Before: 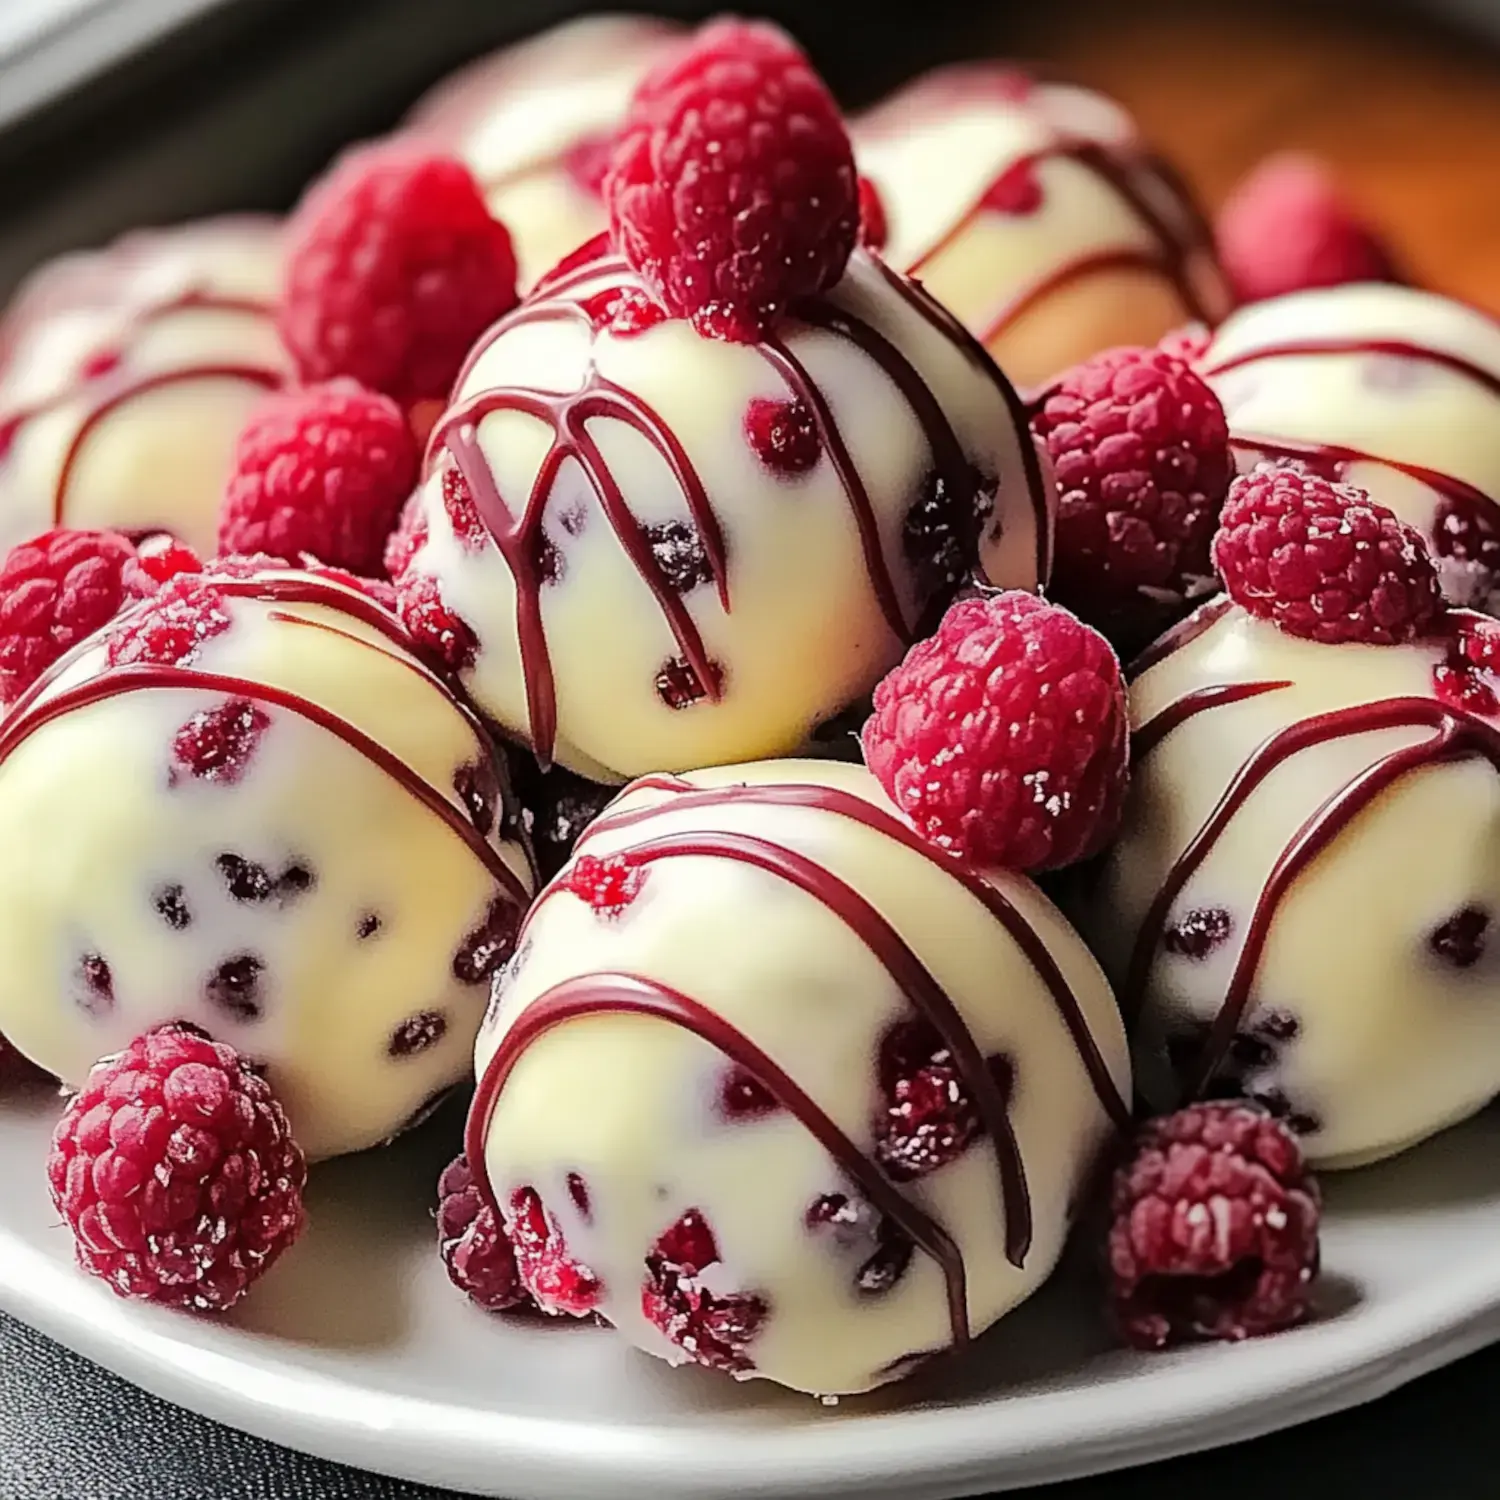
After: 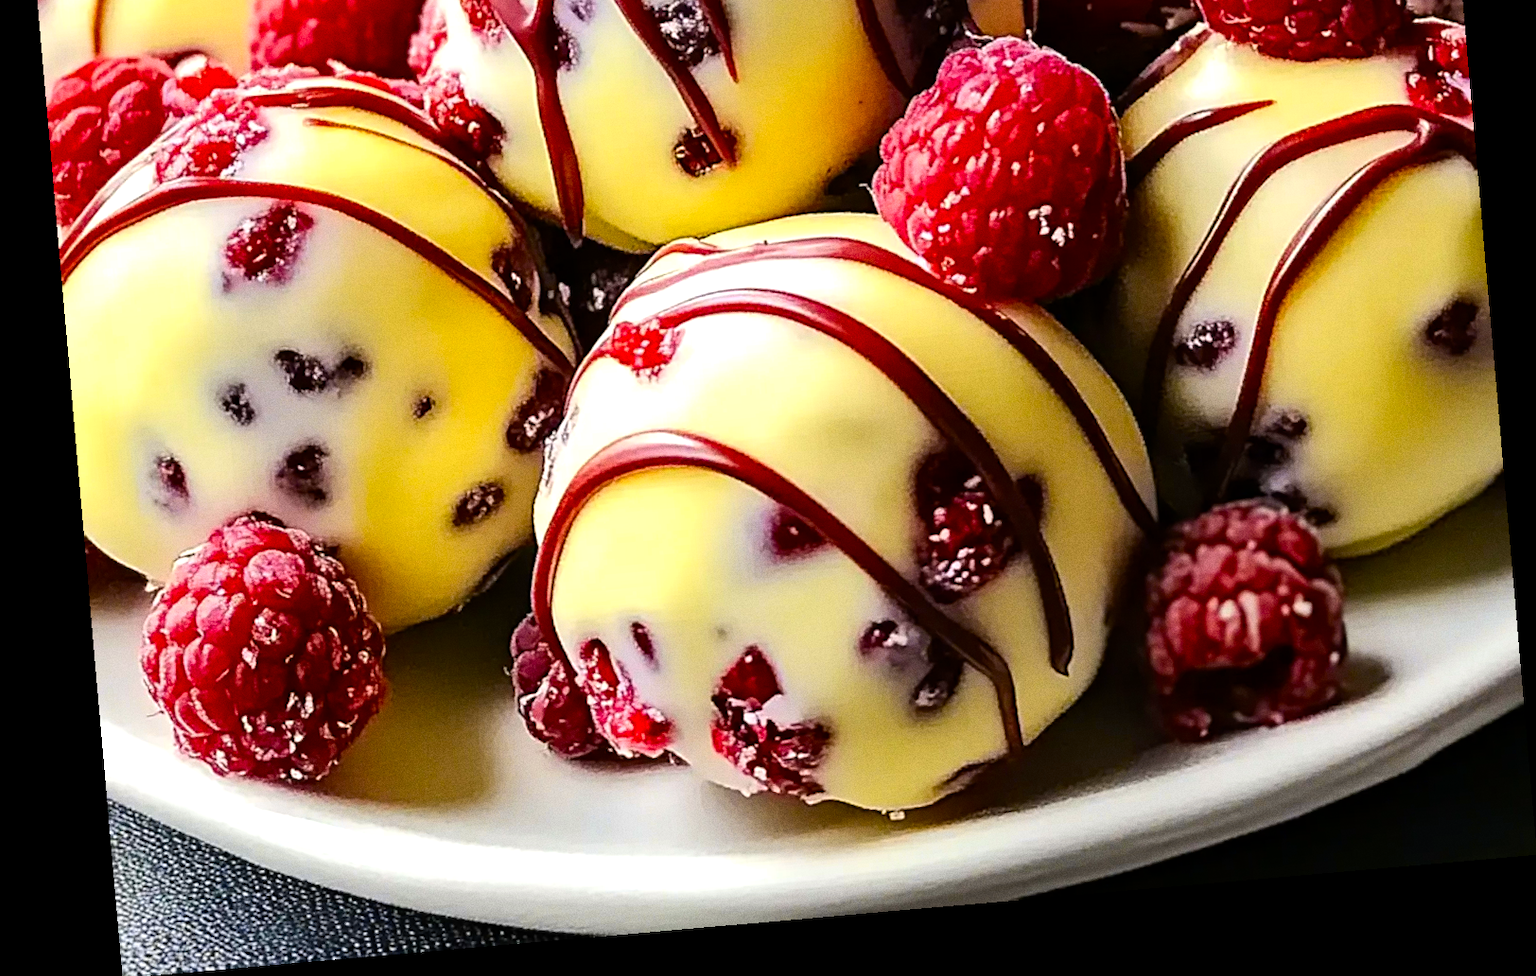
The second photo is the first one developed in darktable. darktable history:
crop and rotate: top 36.435%
color balance rgb: shadows lift › luminance -20%, power › hue 72.24°, highlights gain › luminance 15%, global offset › hue 171.6°, perceptual saturation grading › highlights -15%, perceptual saturation grading › shadows 25%, global vibrance 35%, contrast 10%
grain: coarseness 0.09 ISO
color contrast: green-magenta contrast 1.12, blue-yellow contrast 1.95, unbound 0
rotate and perspective: rotation -4.98°, automatic cropping off
